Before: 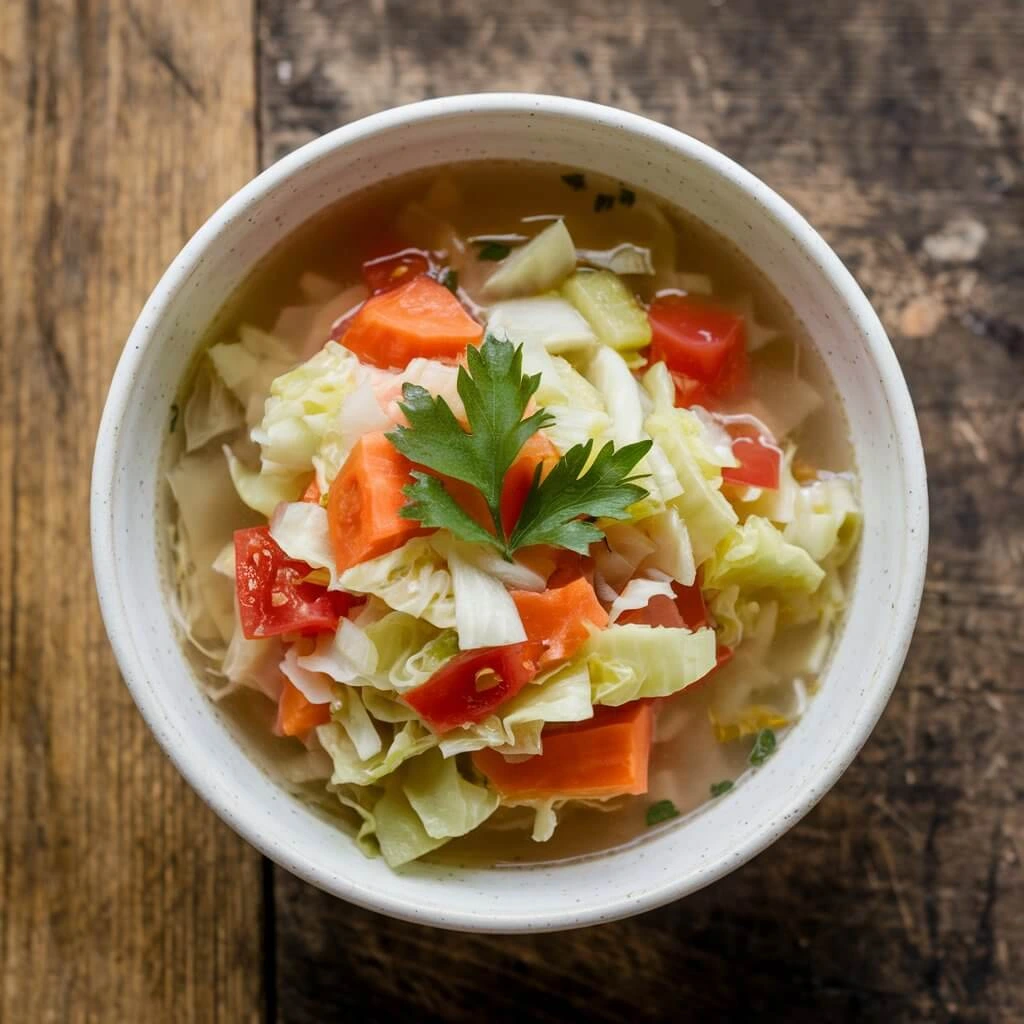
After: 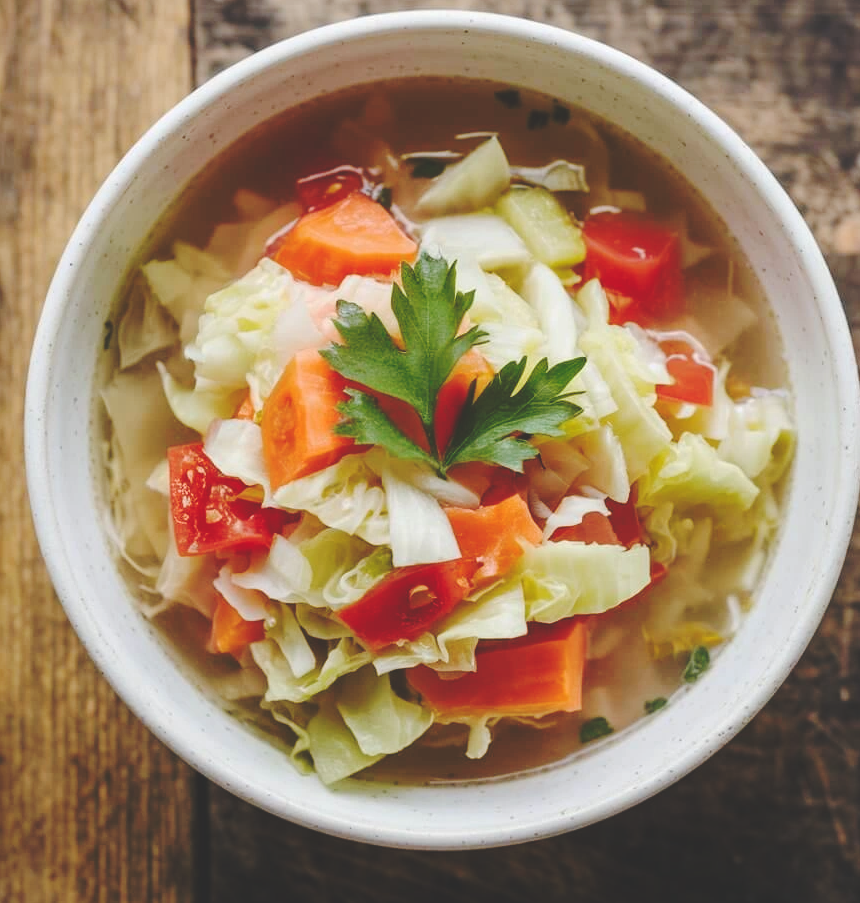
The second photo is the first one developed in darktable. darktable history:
base curve: curves: ch0 [(0, 0.024) (0.055, 0.065) (0.121, 0.166) (0.236, 0.319) (0.693, 0.726) (1, 1)], preserve colors none
exposure: compensate highlight preservation false
crop: left 6.446%, top 8.188%, right 9.538%, bottom 3.548%
